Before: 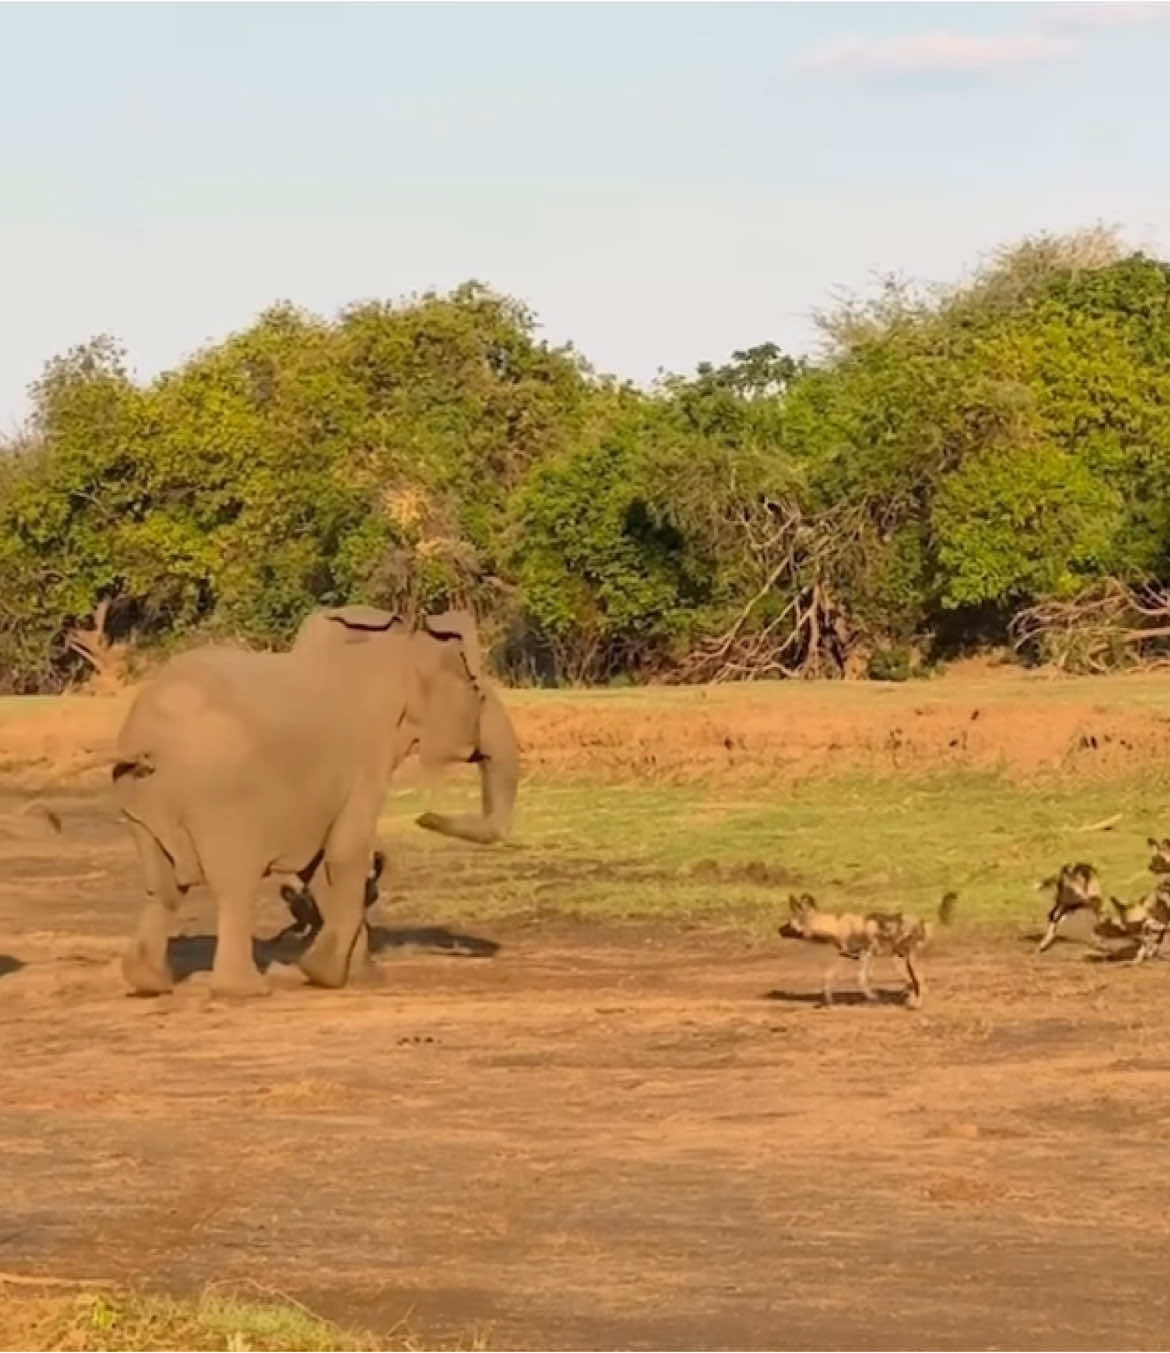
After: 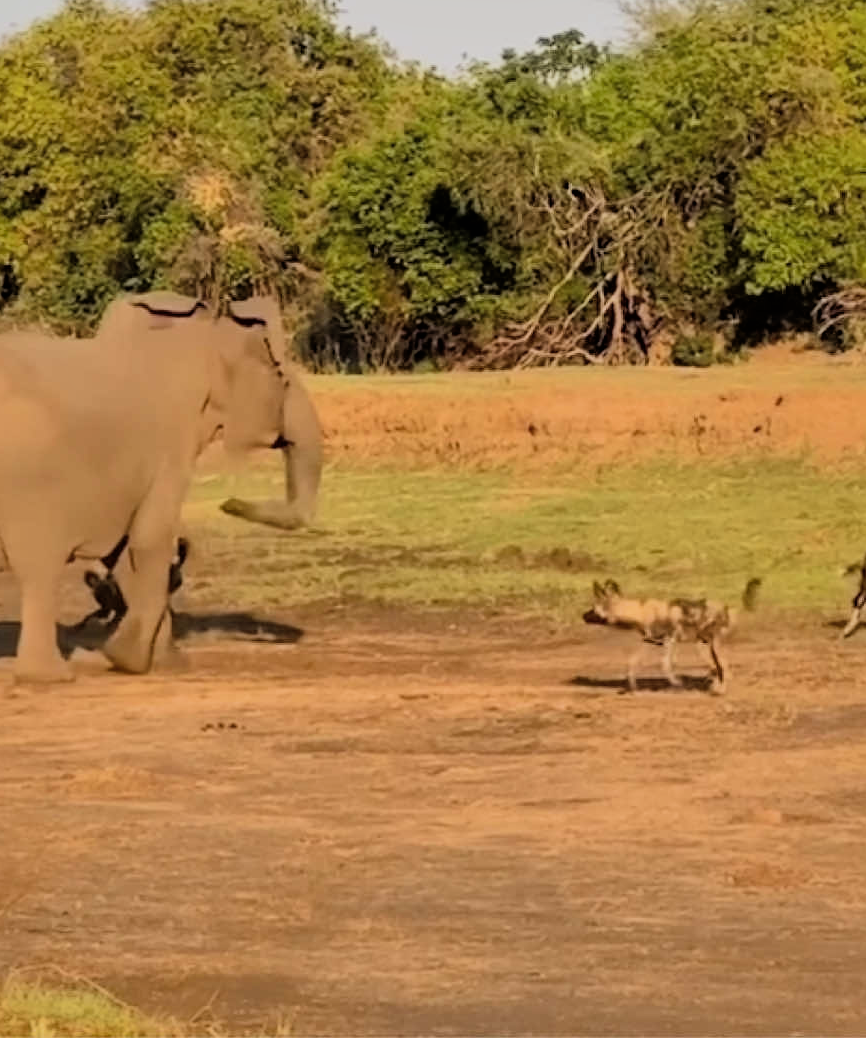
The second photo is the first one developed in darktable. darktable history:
crop: left 16.828%, top 23.271%, right 9.087%
filmic rgb: black relative exposure -5.07 EV, white relative exposure 3.96 EV, threshold 5.96 EV, hardness 2.89, contrast 1.41, highlights saturation mix -29.3%, iterations of high-quality reconstruction 0, enable highlight reconstruction true
shadows and highlights: on, module defaults
